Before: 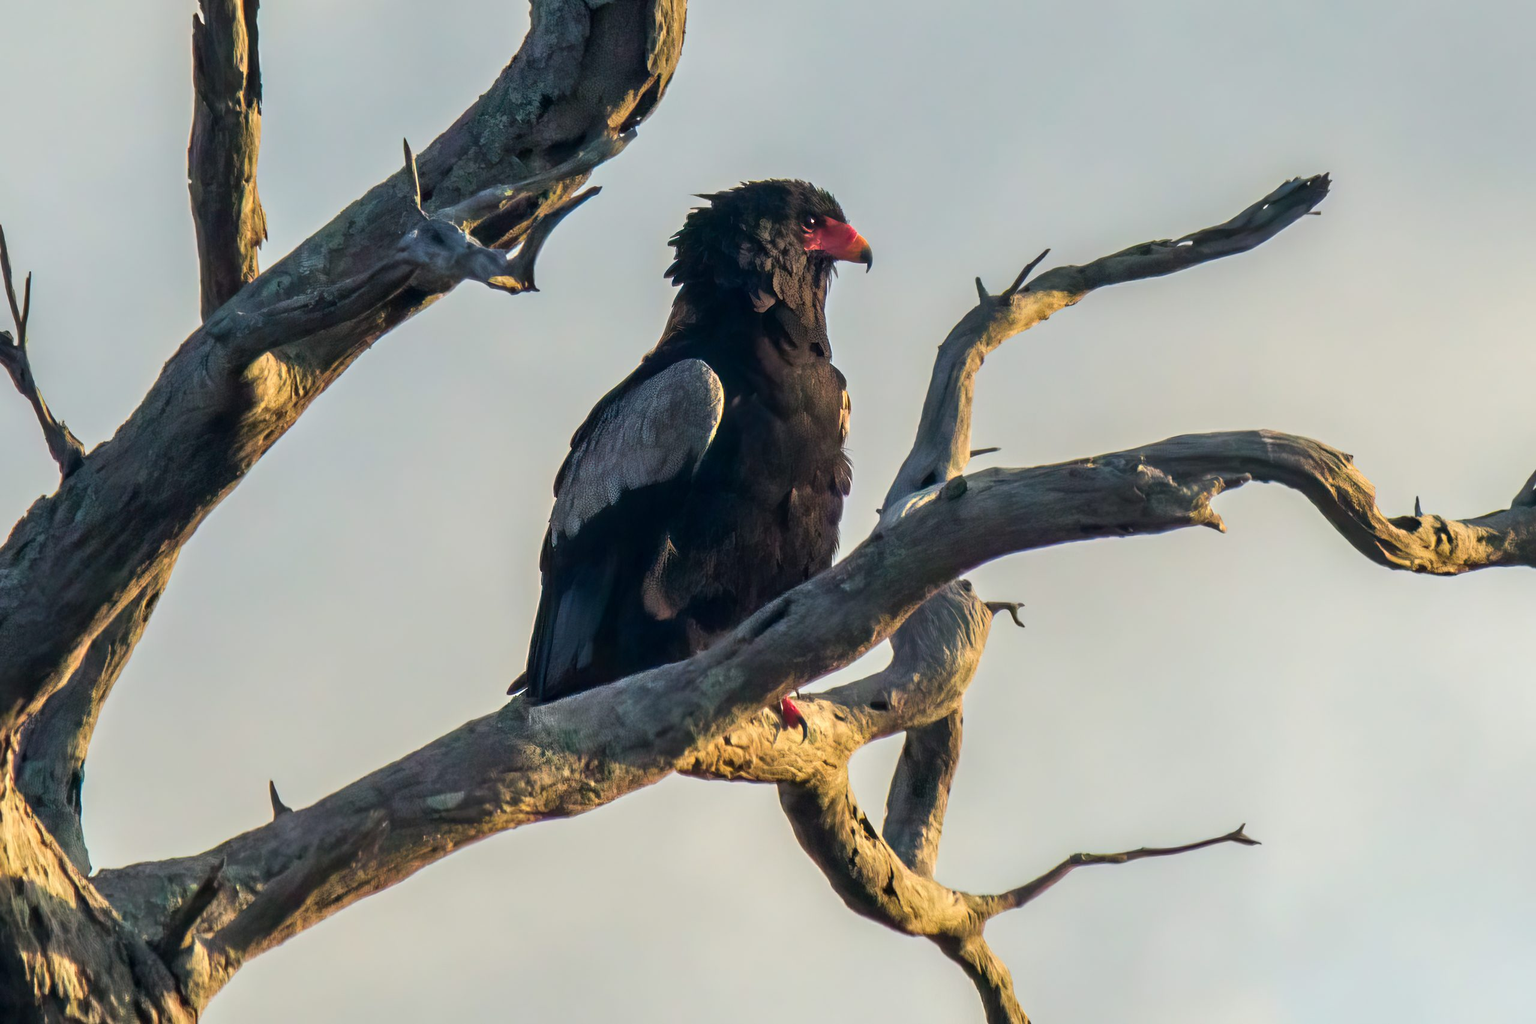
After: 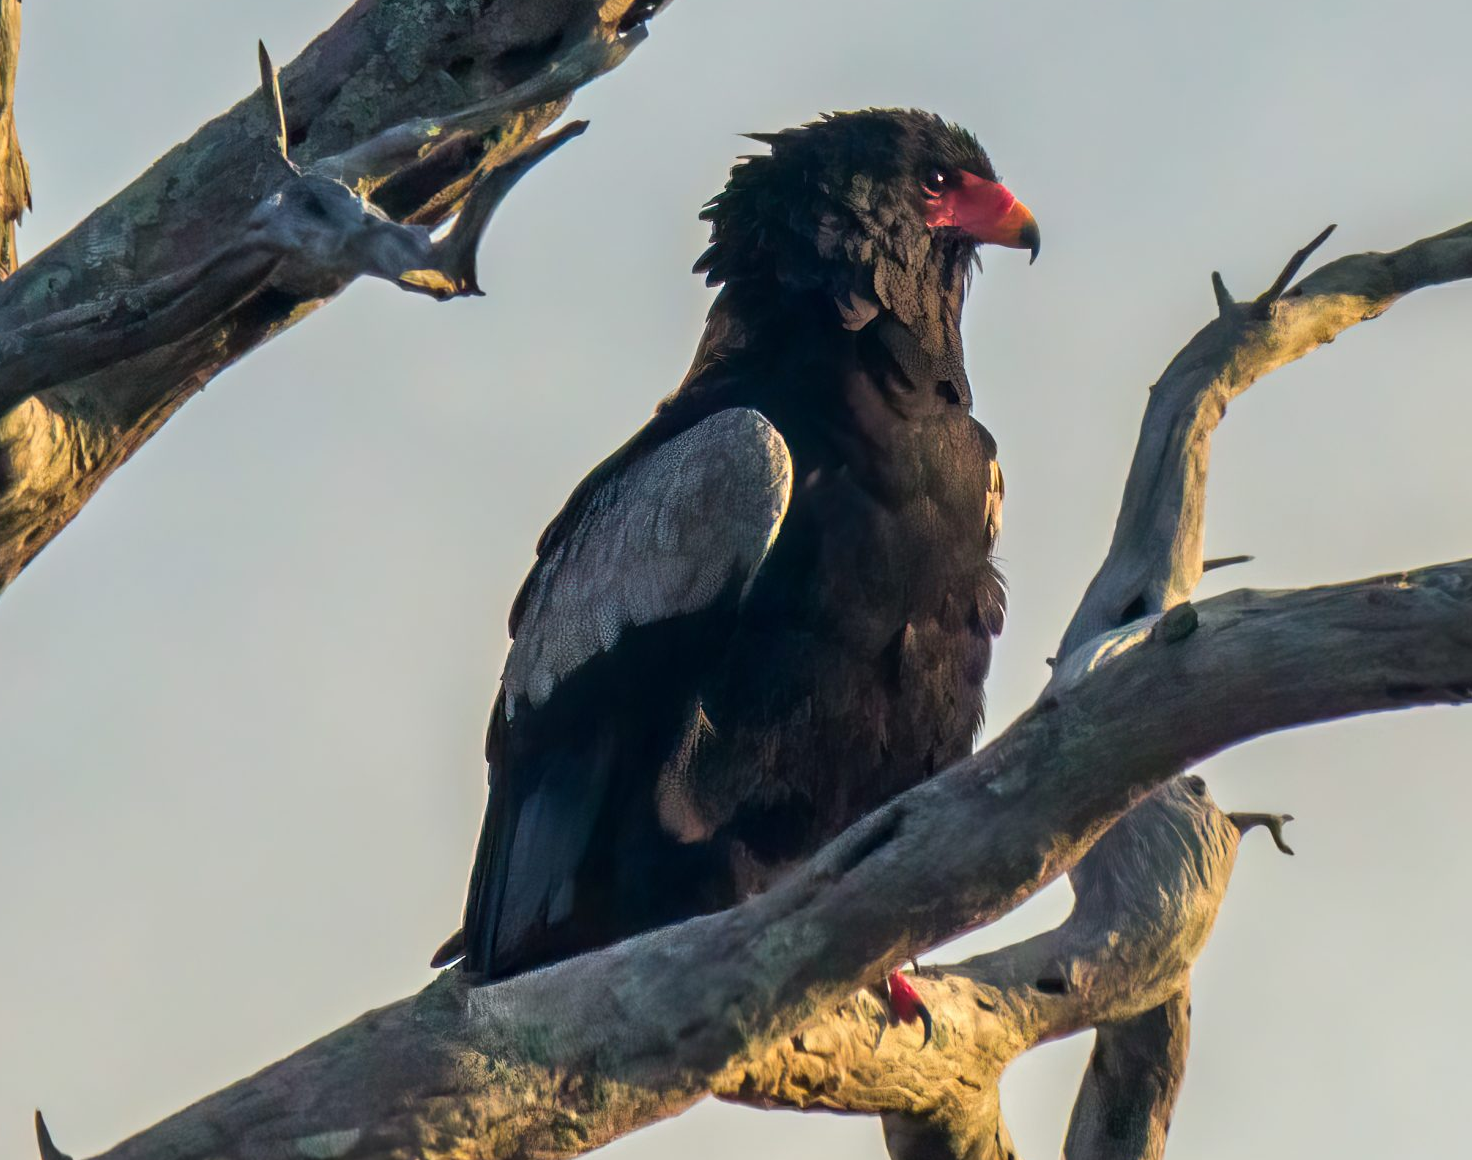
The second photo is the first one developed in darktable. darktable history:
crop: left 16.21%, top 11.188%, right 26.251%, bottom 20.79%
